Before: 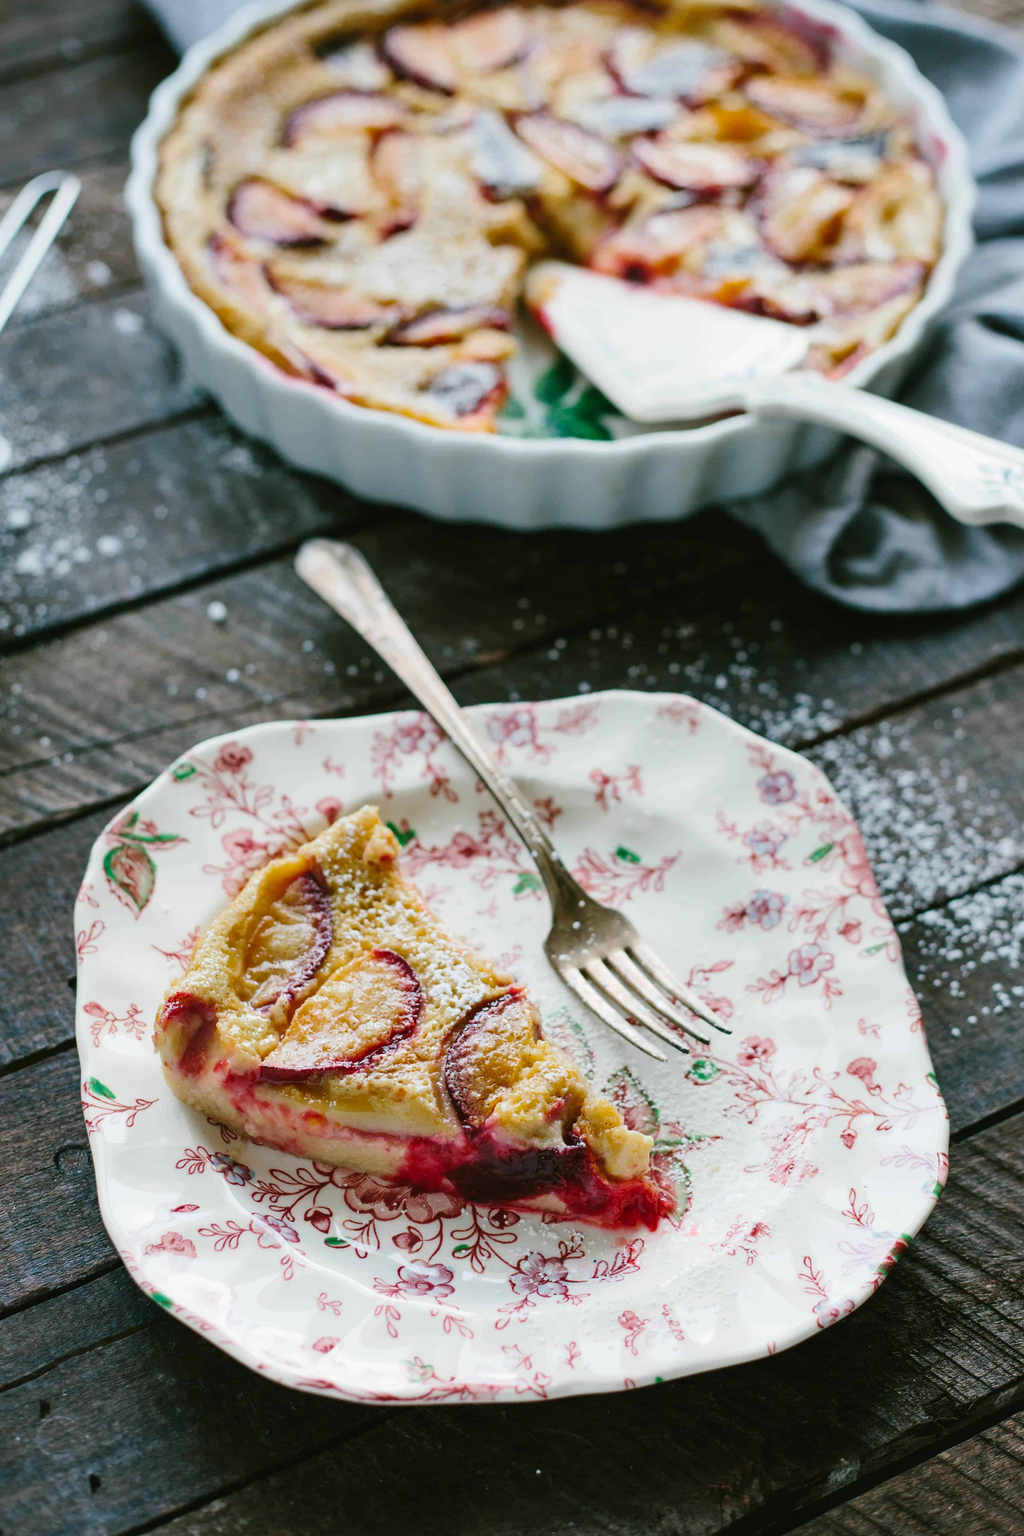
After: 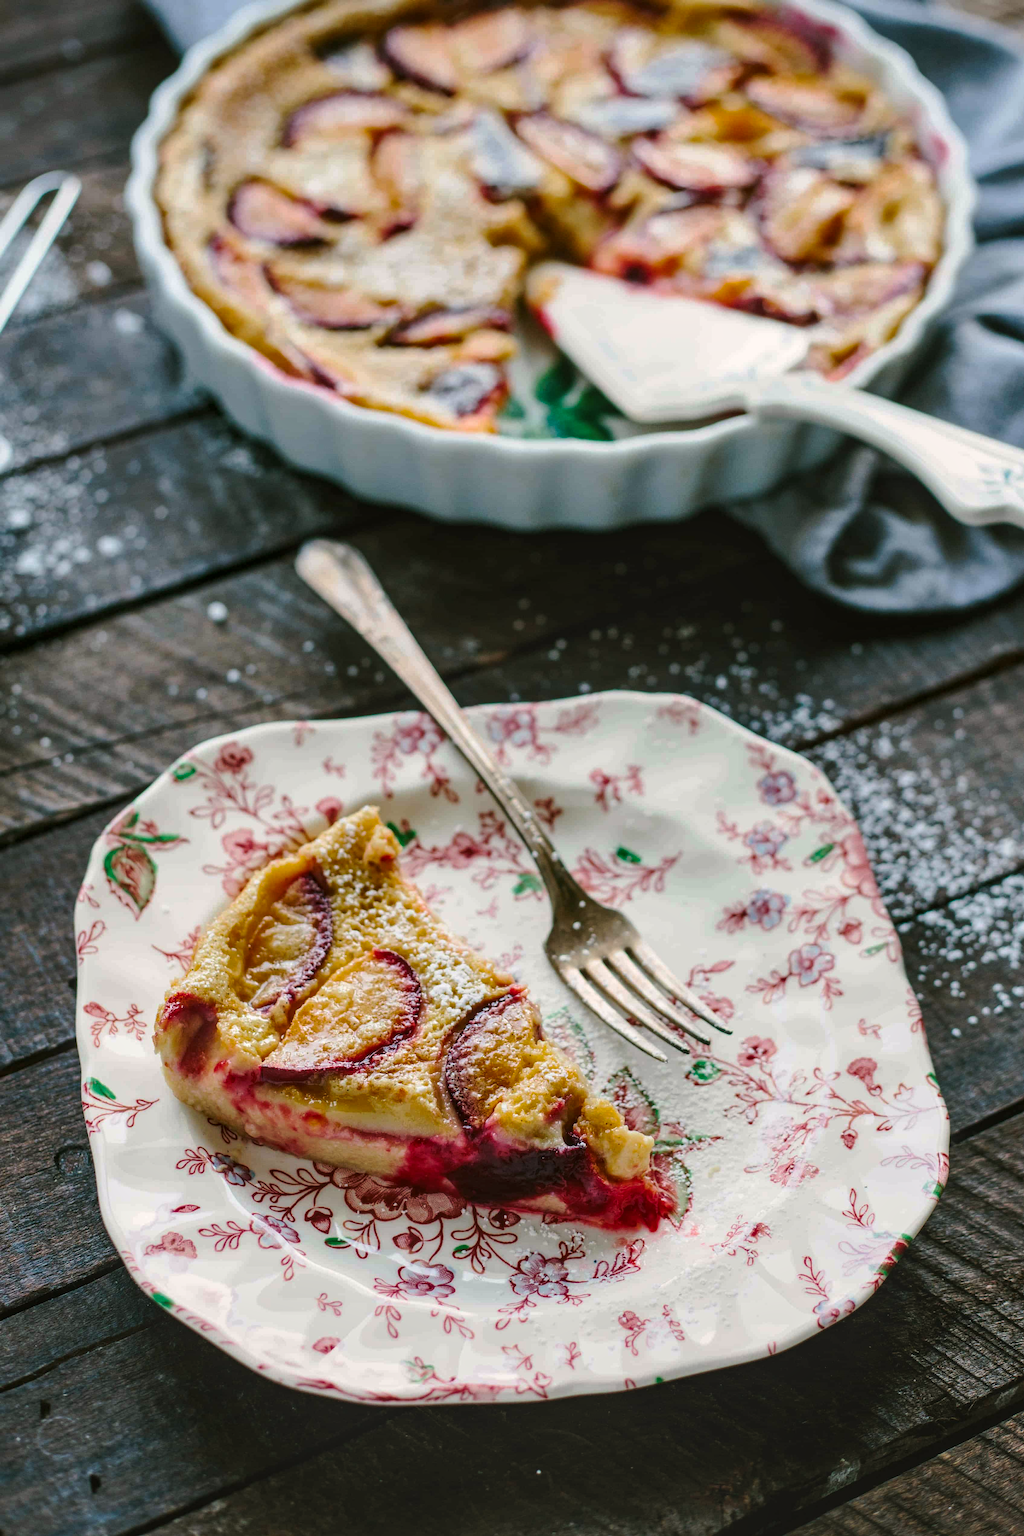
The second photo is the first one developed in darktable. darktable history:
color balance rgb: shadows lift › chroma 2%, shadows lift › hue 50°, power › hue 60°, highlights gain › chroma 1%, highlights gain › hue 60°, global offset › luminance 0.25%, global vibrance 30%
local contrast: on, module defaults
tone curve: curves: ch0 [(0, 0) (0.003, 0.002) (0.011, 0.009) (0.025, 0.021) (0.044, 0.037) (0.069, 0.058) (0.1, 0.084) (0.136, 0.114) (0.177, 0.149) (0.224, 0.188) (0.277, 0.232) (0.335, 0.281) (0.399, 0.341) (0.468, 0.416) (0.543, 0.496) (0.623, 0.574) (0.709, 0.659) (0.801, 0.754) (0.898, 0.876) (1, 1)], preserve colors none
